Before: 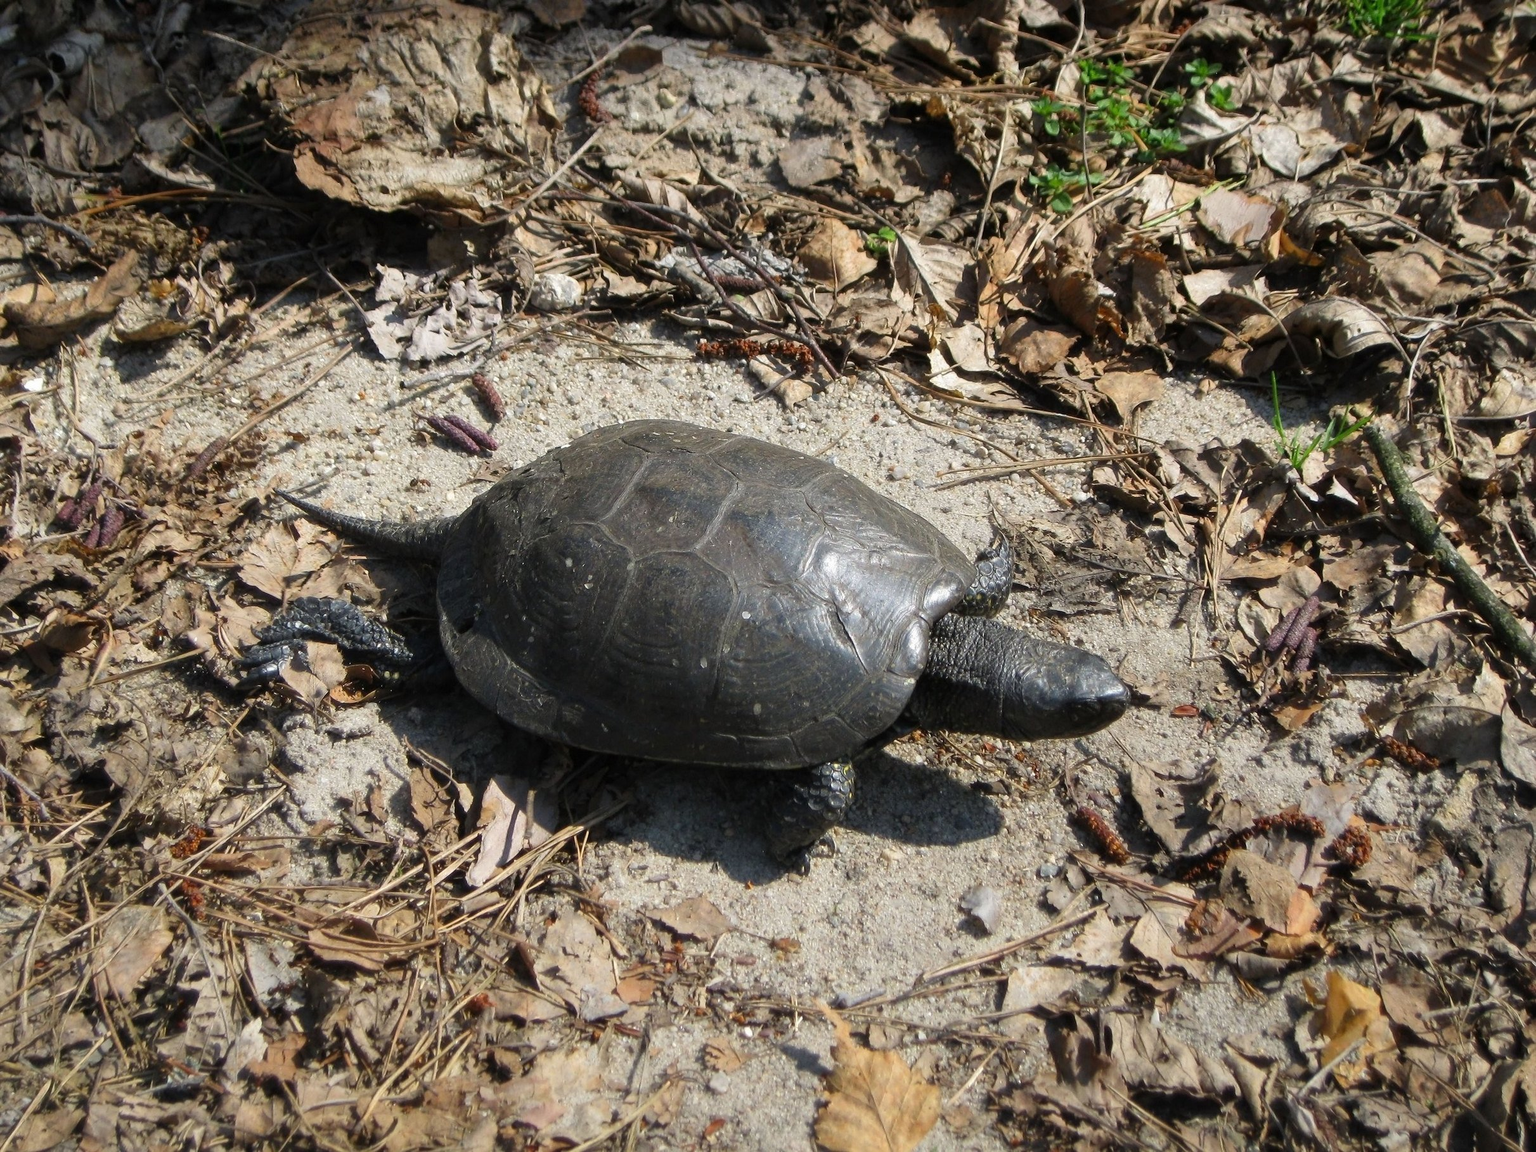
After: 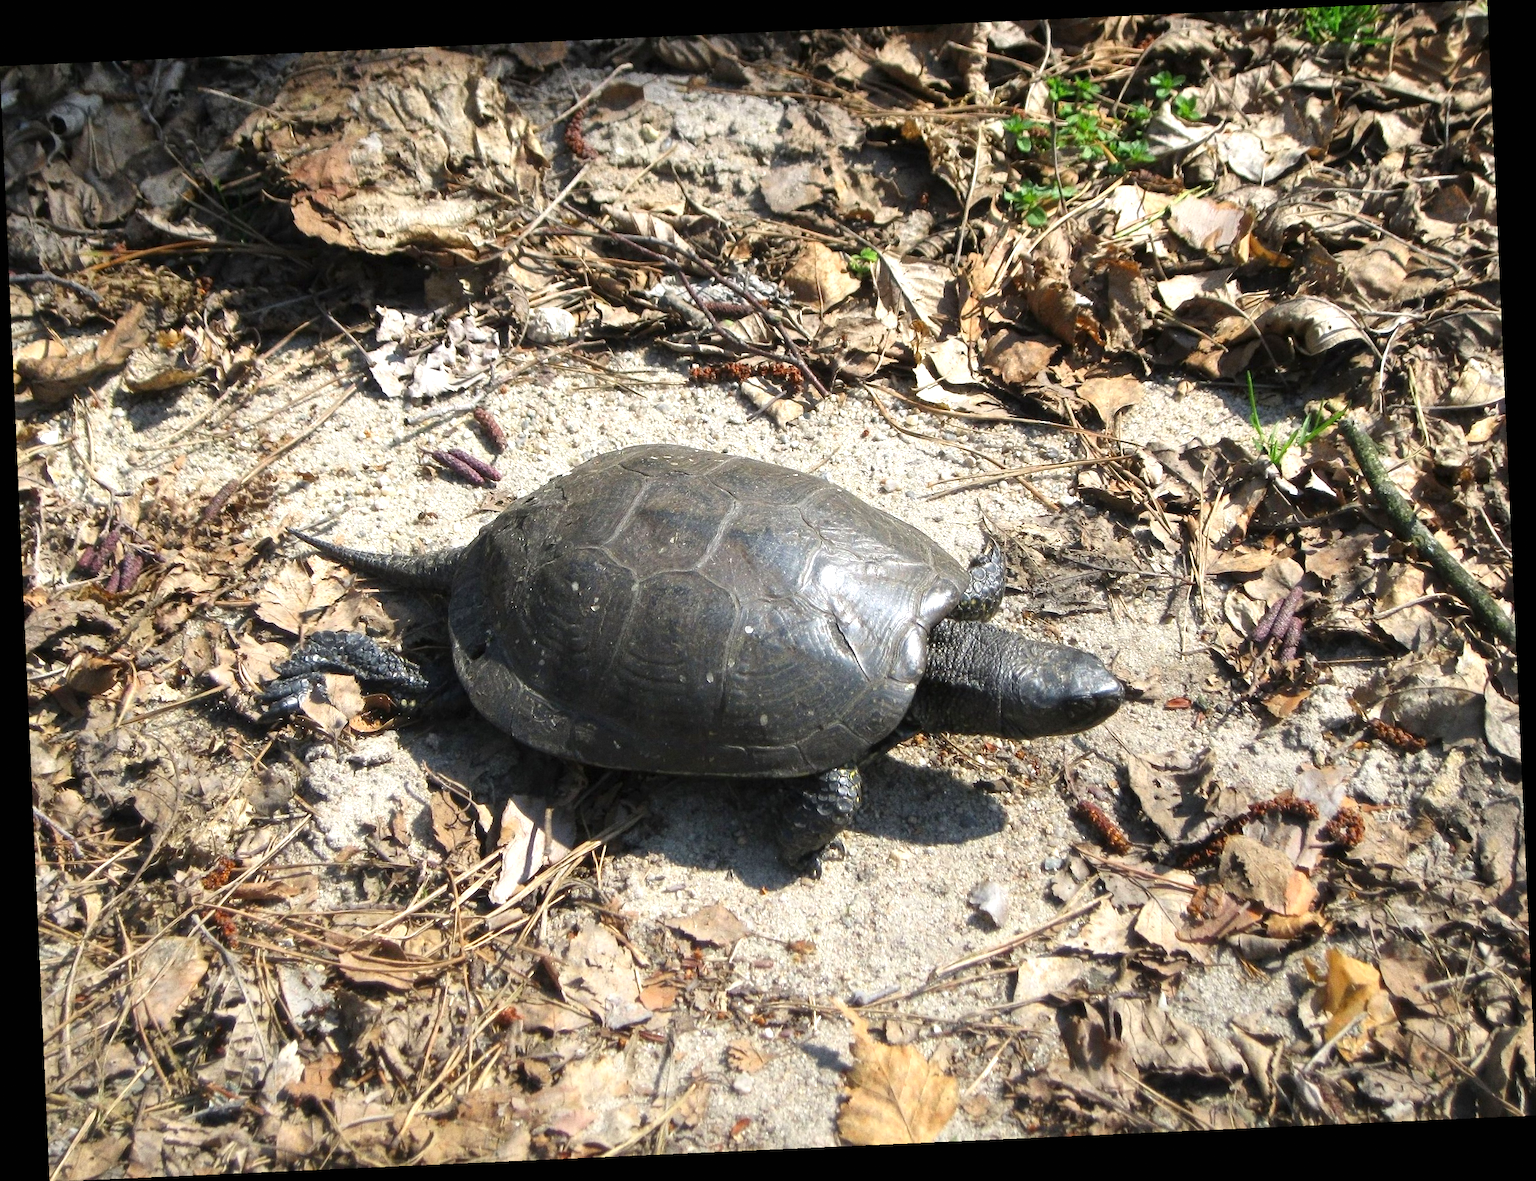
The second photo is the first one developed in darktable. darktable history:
rotate and perspective: rotation -2.56°, automatic cropping off
grain: coarseness 0.09 ISO
white balance: emerald 1
exposure: black level correction 0, exposure 0.7 EV, compensate exposure bias true, compensate highlight preservation false
